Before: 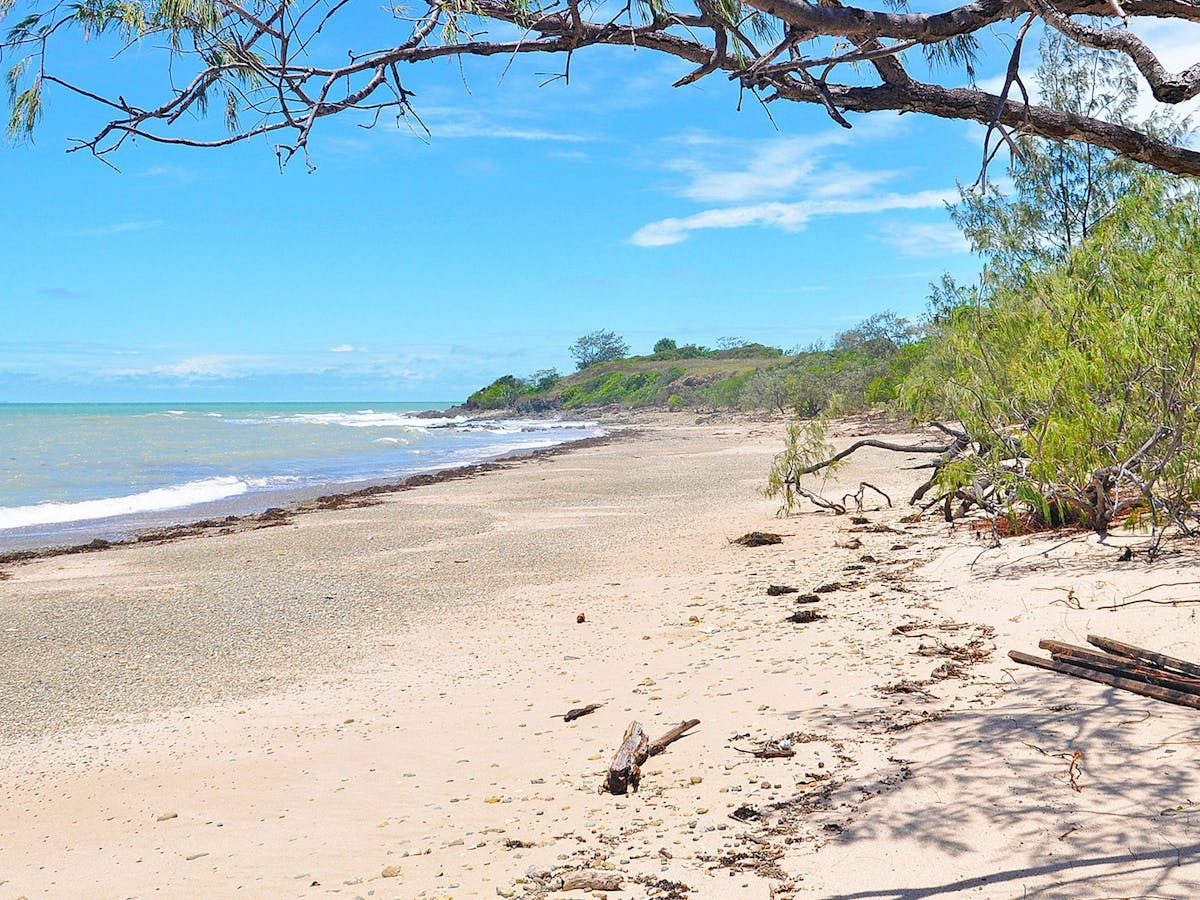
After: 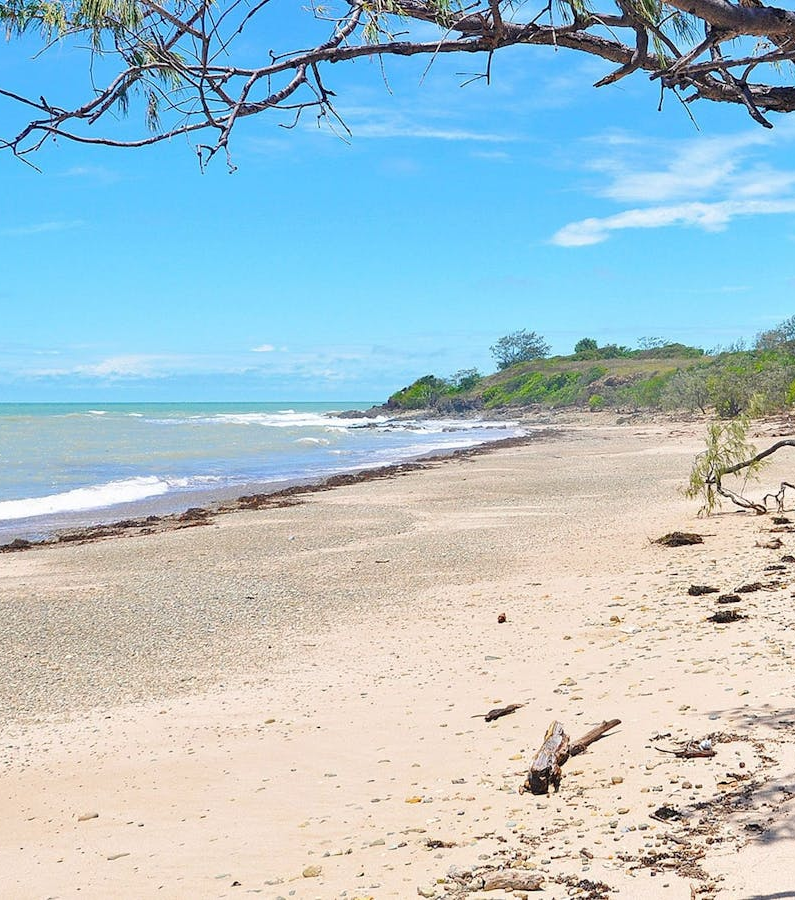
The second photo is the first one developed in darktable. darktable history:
crop and rotate: left 6.649%, right 27.061%
